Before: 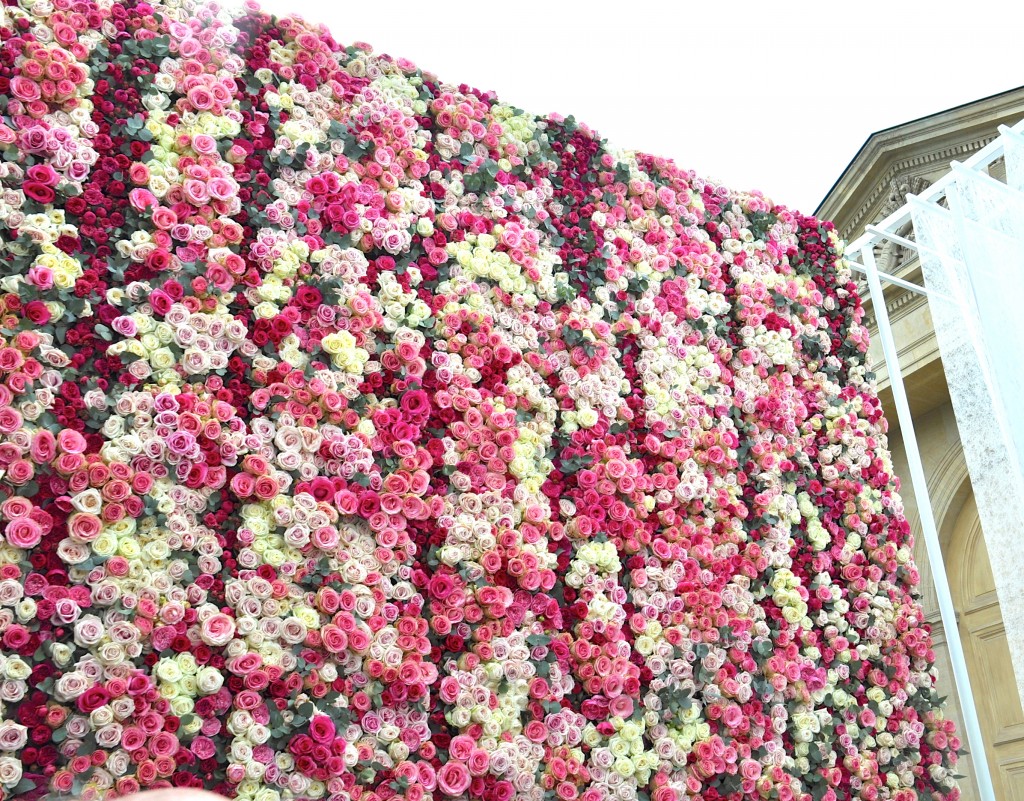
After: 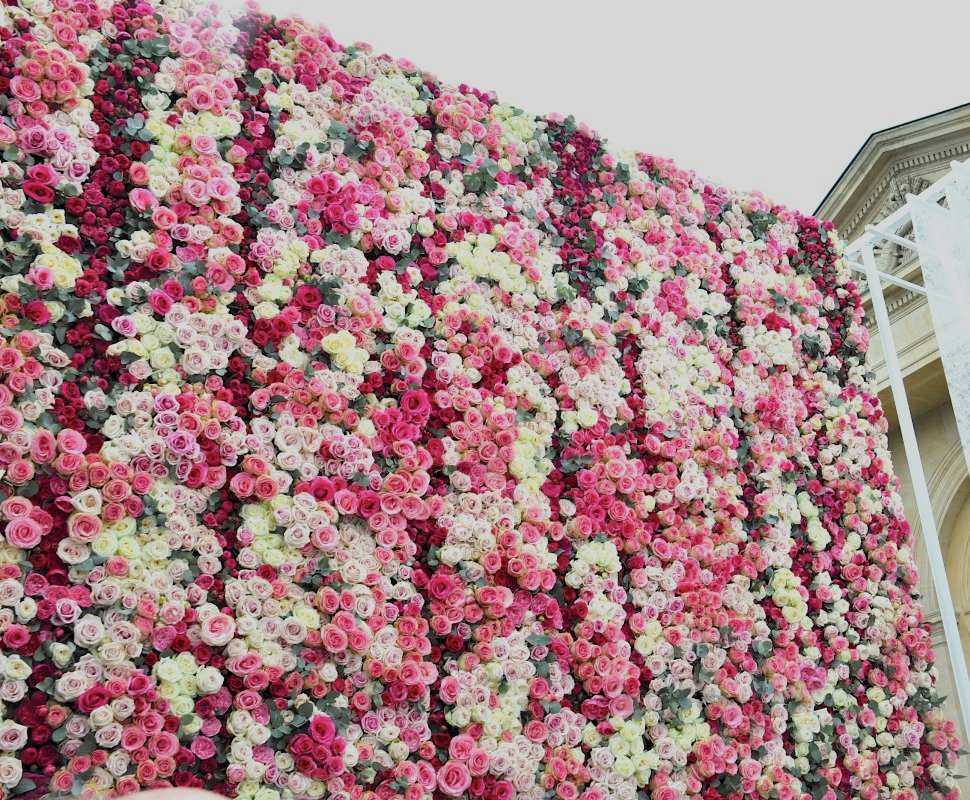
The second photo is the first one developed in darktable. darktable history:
filmic rgb: black relative exposure -7.65 EV, white relative exposure 4.56 EV, threshold 3.04 EV, hardness 3.61, contrast 1.056, enable highlight reconstruction true
contrast brightness saturation: saturation -0.047
crop and rotate: left 0%, right 5.201%
